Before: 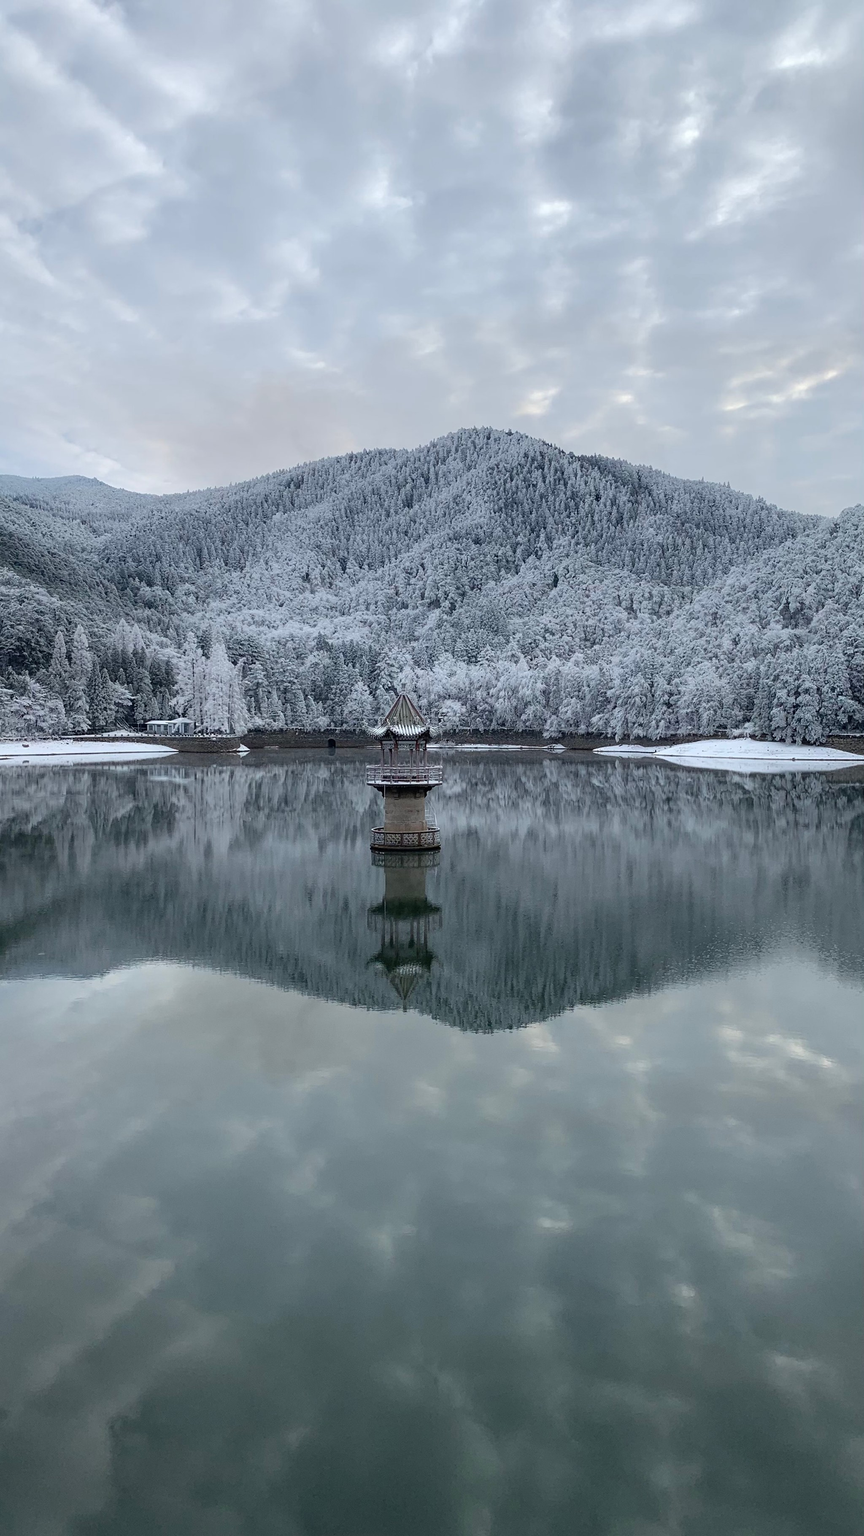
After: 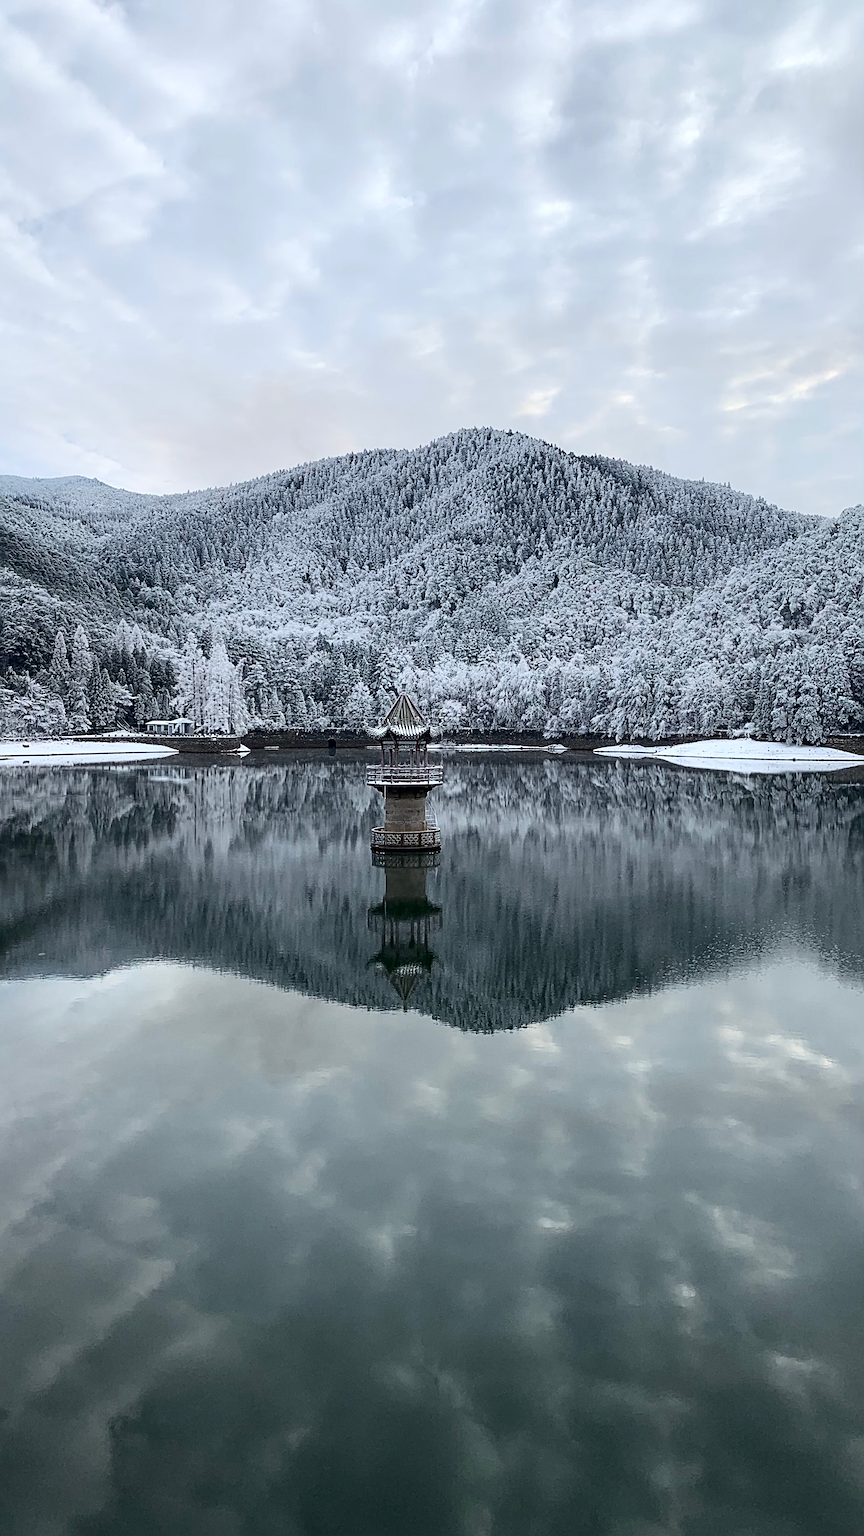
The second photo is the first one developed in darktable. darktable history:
sharpen: radius 4
contrast brightness saturation: contrast 0.28
